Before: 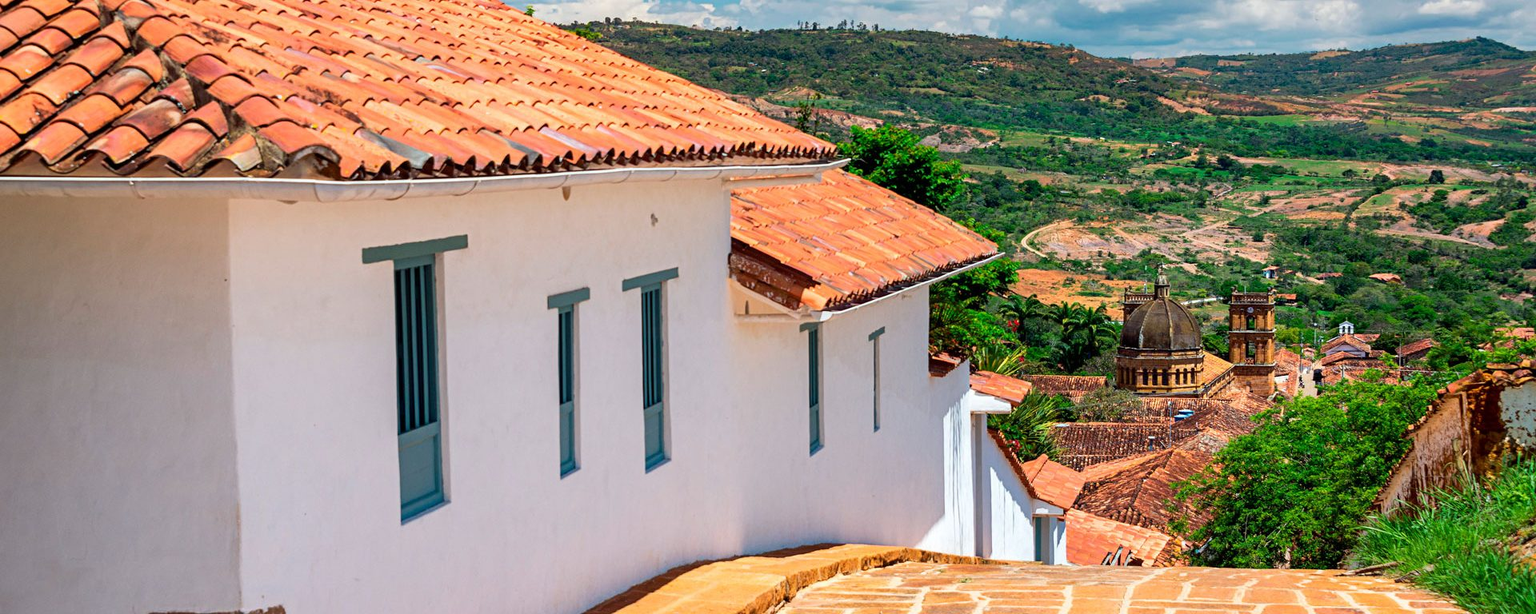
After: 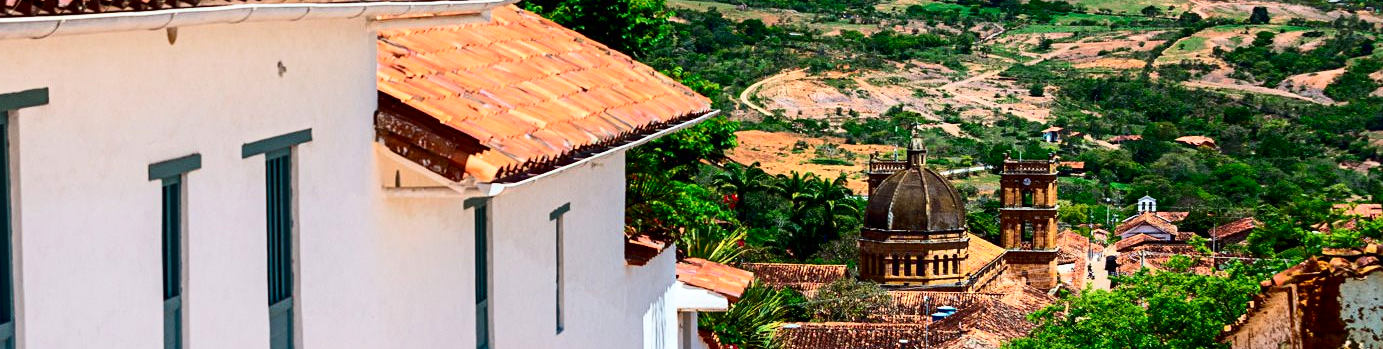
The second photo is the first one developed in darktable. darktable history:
color balance rgb: perceptual saturation grading › global saturation 5.822%
contrast brightness saturation: contrast 0.293
levels: mode automatic
exposure: black level correction 0, exposure 0 EV, compensate highlight preservation false
crop and rotate: left 27.931%, top 26.852%, bottom 27.667%
